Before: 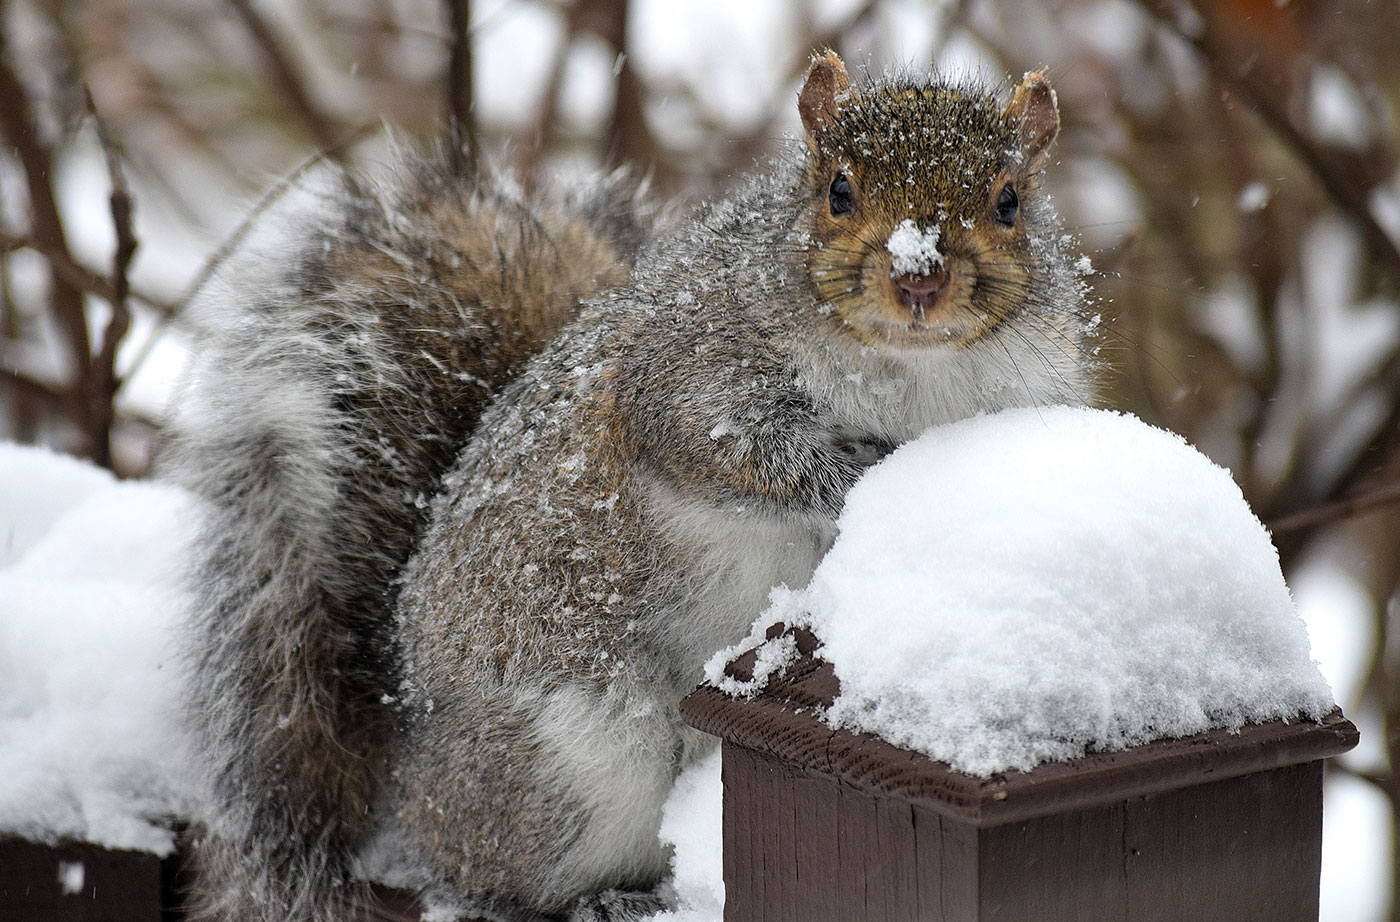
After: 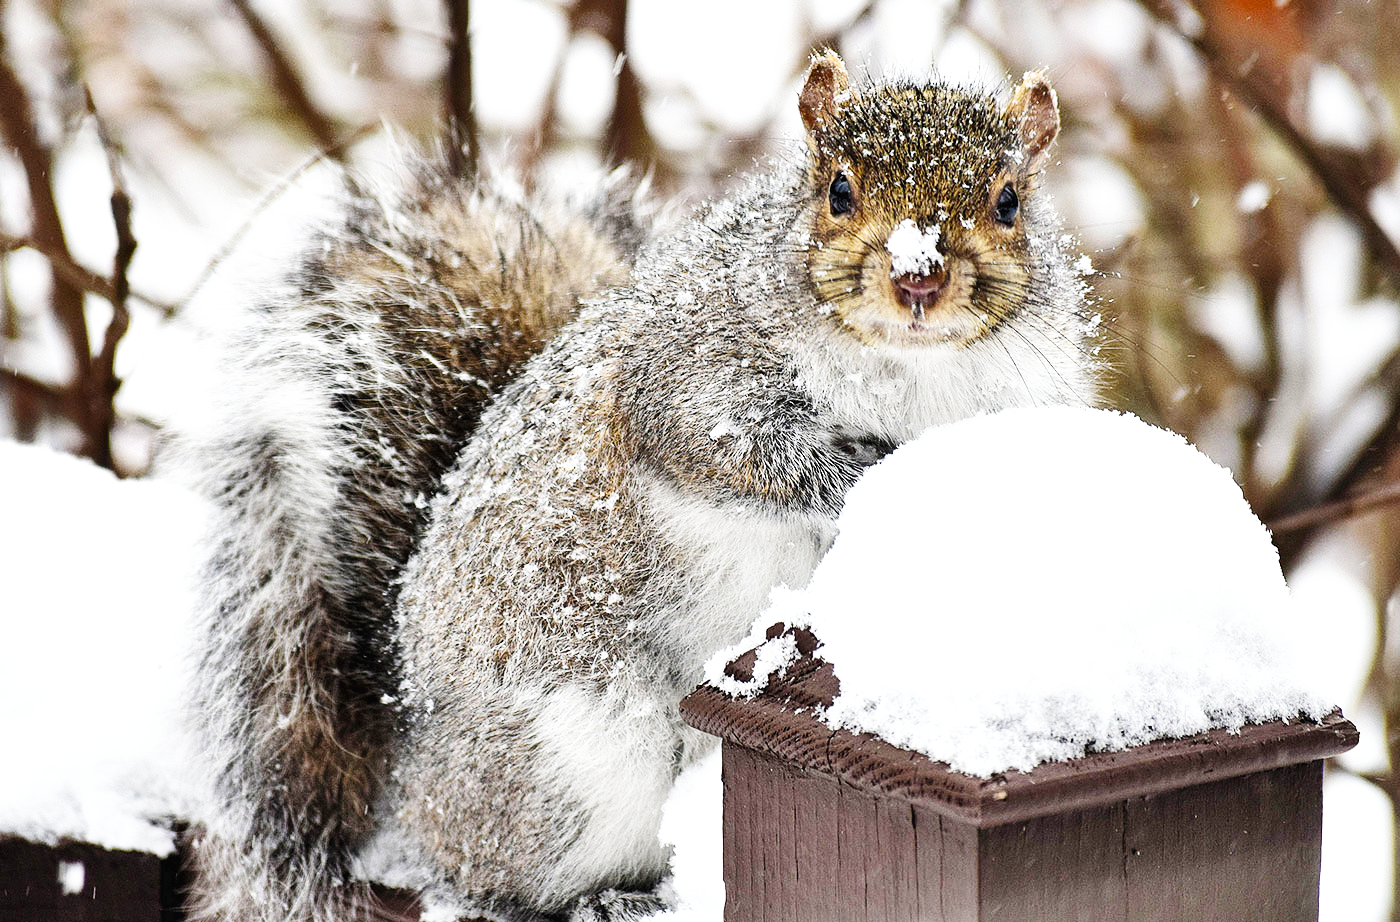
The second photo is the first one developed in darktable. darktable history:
base curve: curves: ch0 [(0, 0.003) (0.001, 0.002) (0.006, 0.004) (0.02, 0.022) (0.048, 0.086) (0.094, 0.234) (0.162, 0.431) (0.258, 0.629) (0.385, 0.8) (0.548, 0.918) (0.751, 0.988) (1, 1)], preserve colors none
shadows and highlights: highlights color adjustment 49.48%, soften with gaussian
color zones: curves: ch0 [(0, 0.5) (0.143, 0.5) (0.286, 0.5) (0.429, 0.504) (0.571, 0.5) (0.714, 0.509) (0.857, 0.5) (1, 0.5)]; ch1 [(0, 0.425) (0.143, 0.425) (0.286, 0.375) (0.429, 0.405) (0.571, 0.5) (0.714, 0.47) (0.857, 0.425) (1, 0.435)]; ch2 [(0, 0.5) (0.143, 0.5) (0.286, 0.5) (0.429, 0.517) (0.571, 0.5) (0.714, 0.51) (0.857, 0.5) (1, 0.5)]
exposure: exposure 0.505 EV, compensate exposure bias true, compensate highlight preservation false
color correction: highlights b* -0.041, saturation 1.08
